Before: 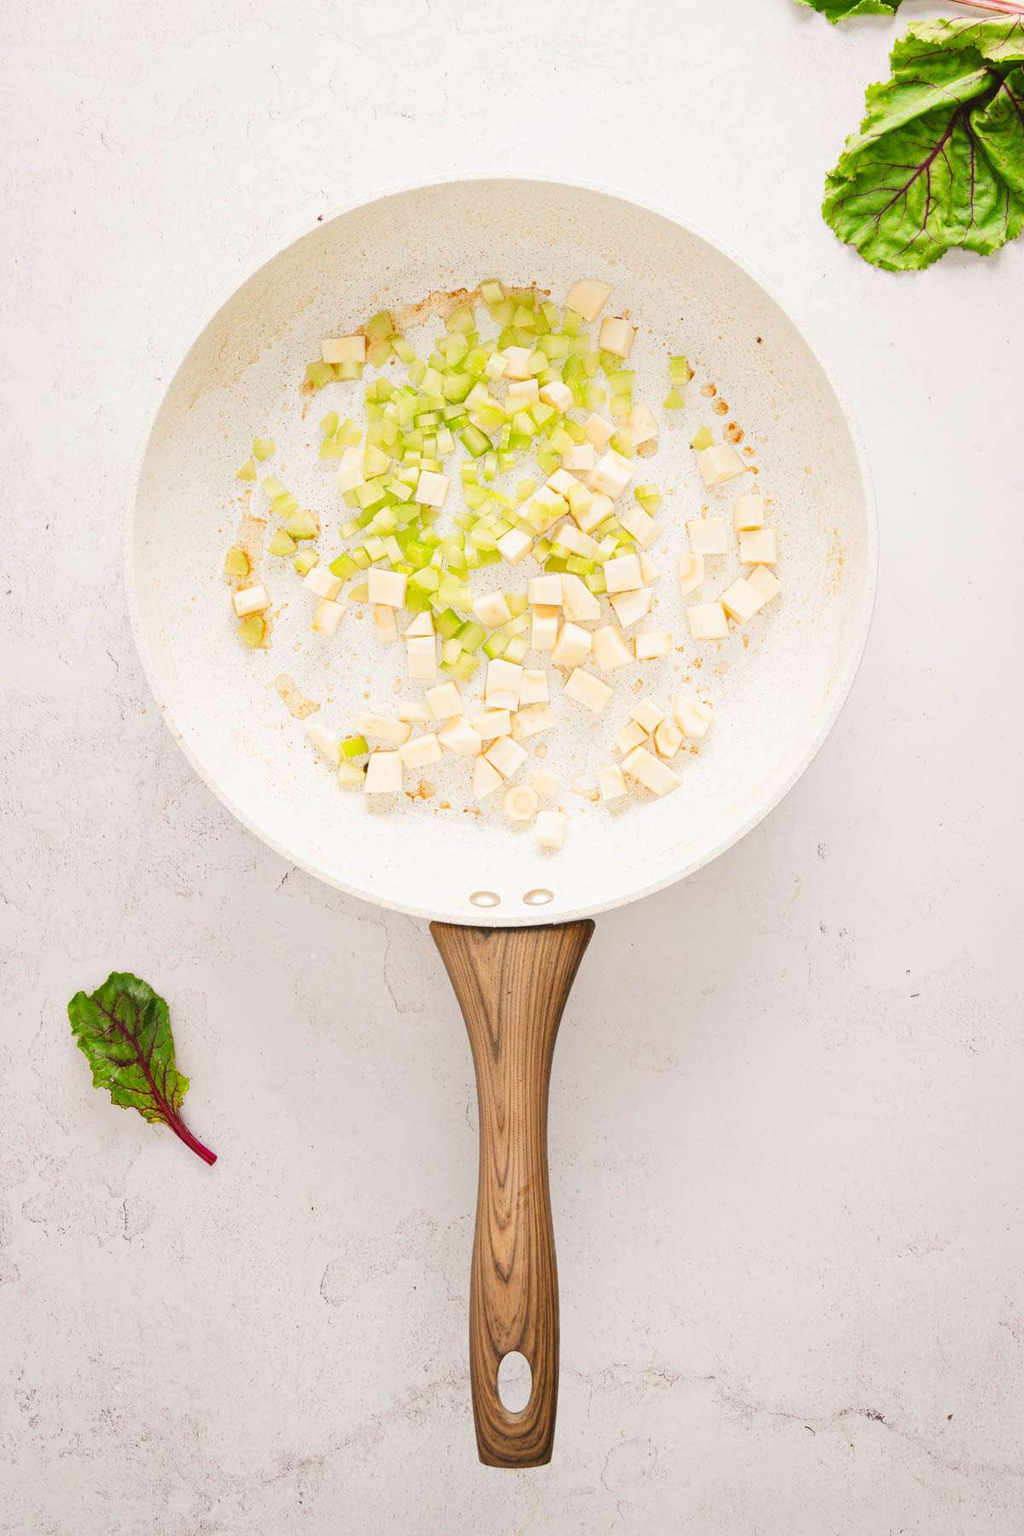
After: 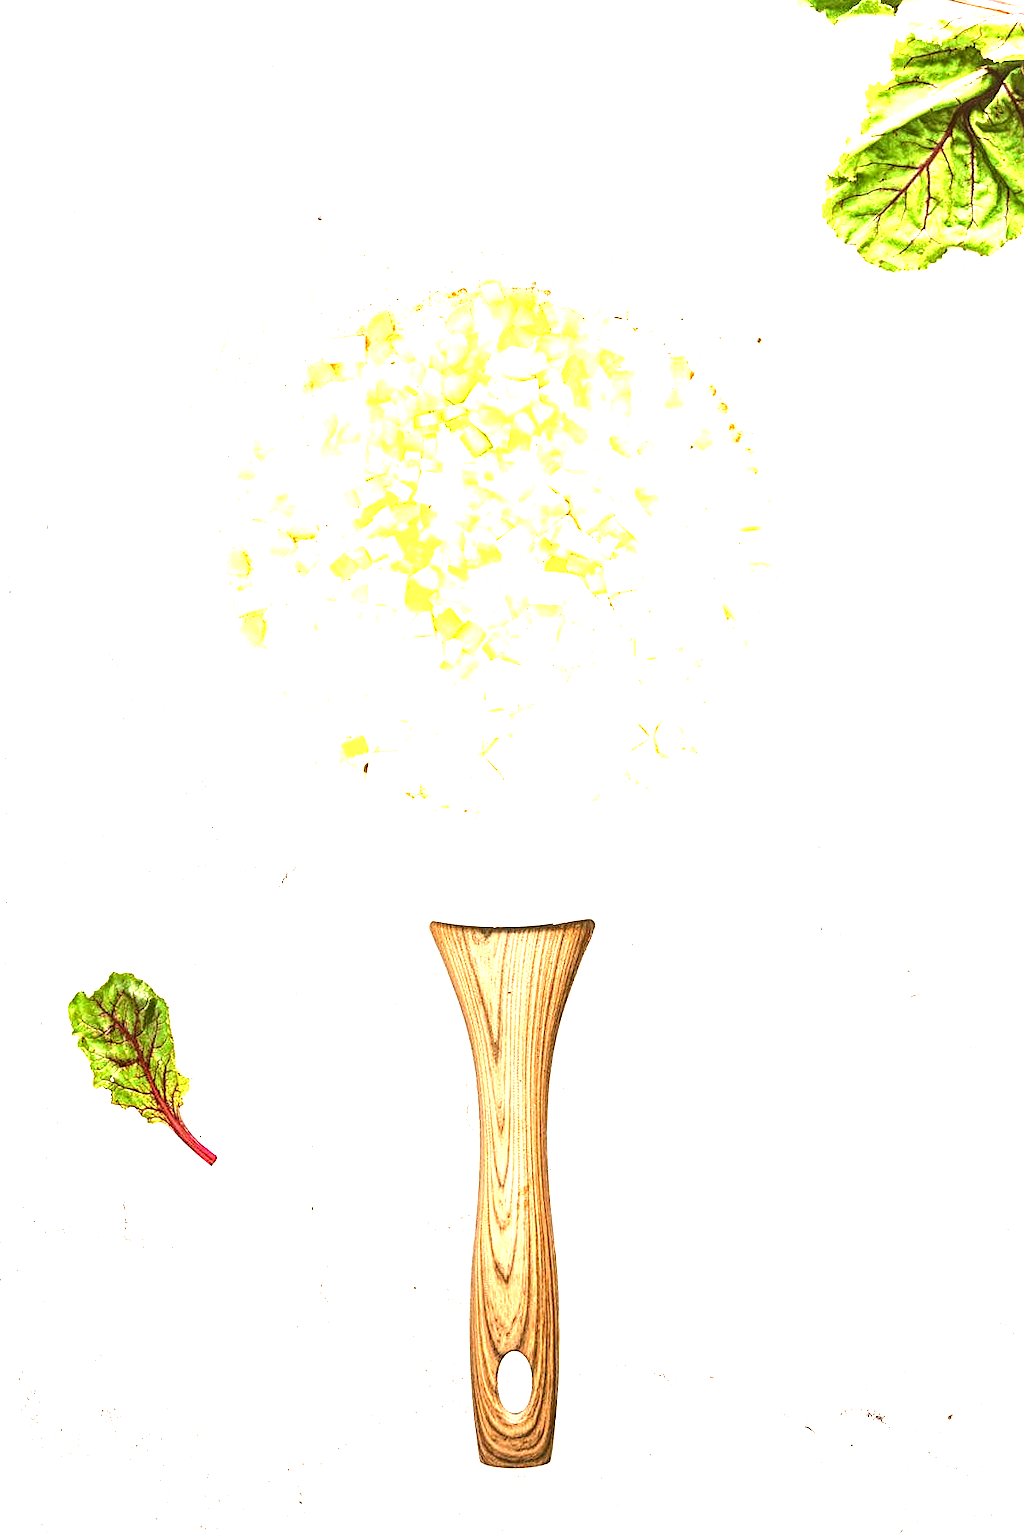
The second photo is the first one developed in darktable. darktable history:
white balance: red 1.045, blue 0.932
color correction: highlights a* -0.482, highlights b* 0.161, shadows a* 4.66, shadows b* 20.72
sharpen: on, module defaults
tone equalizer: -8 EV -1.08 EV, -7 EV -1.01 EV, -6 EV -0.867 EV, -5 EV -0.578 EV, -3 EV 0.578 EV, -2 EV 0.867 EV, -1 EV 1.01 EV, +0 EV 1.08 EV, edges refinement/feathering 500, mask exposure compensation -1.57 EV, preserve details no
local contrast: detail 130%
exposure: black level correction 0, exposure 0.7 EV, compensate exposure bias true, compensate highlight preservation false
